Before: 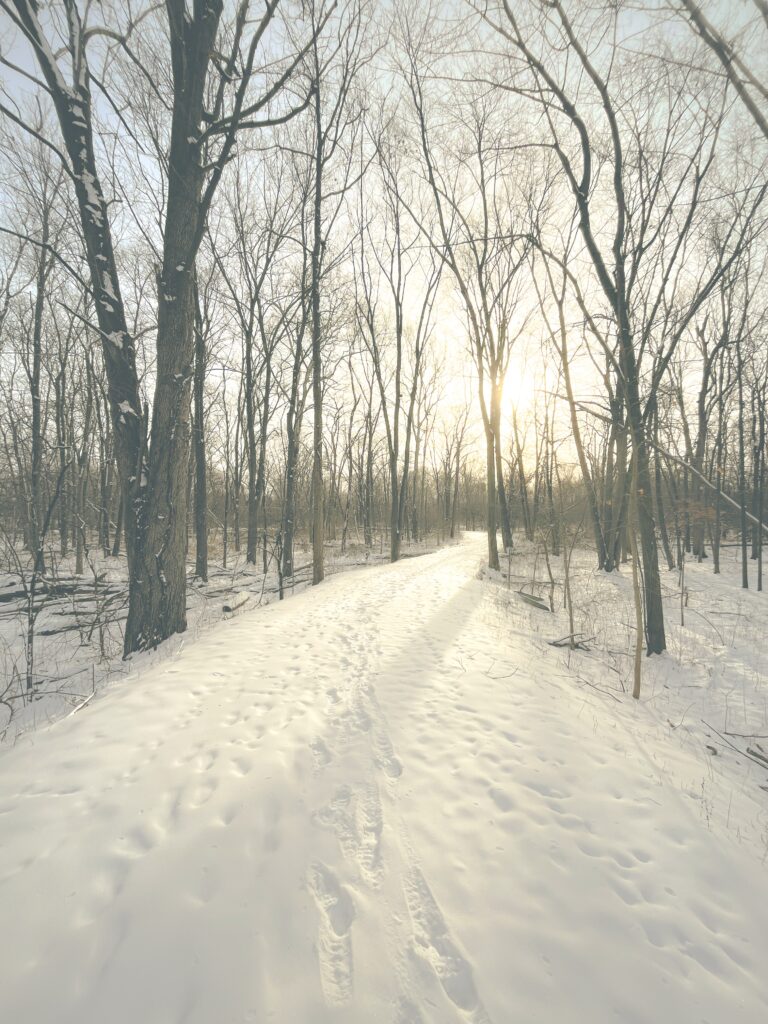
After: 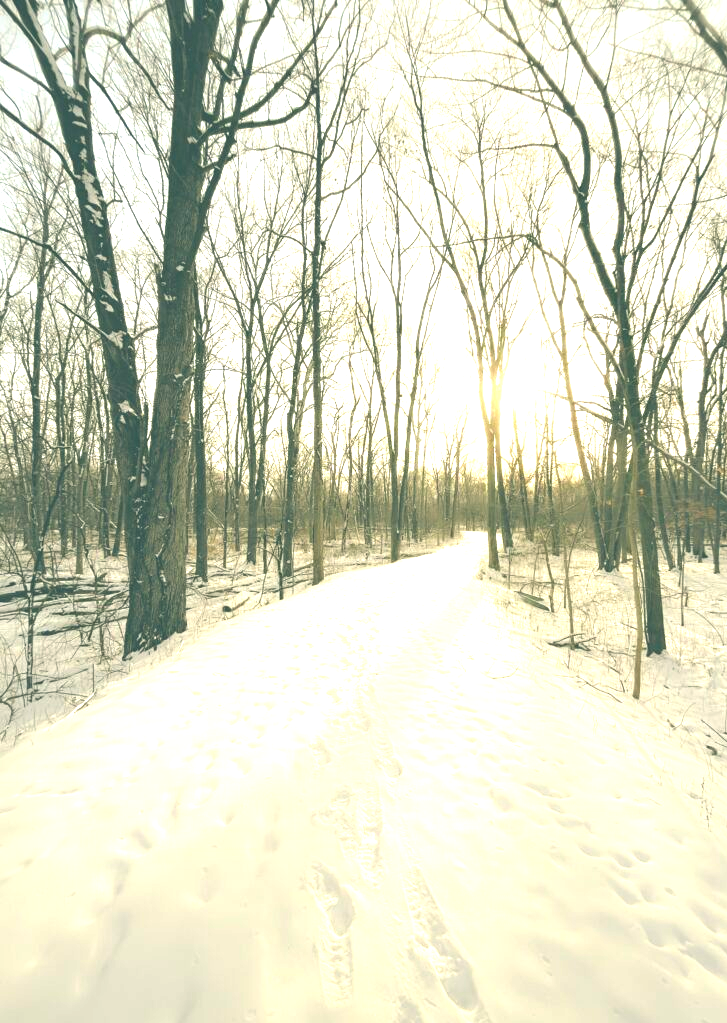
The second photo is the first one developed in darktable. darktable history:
levels: levels [0.031, 0.5, 0.969]
exposure: exposure 0.747 EV, compensate highlight preservation false
color correction: highlights a* -0.572, highlights b* 9.55, shadows a* -9.52, shadows b* 0.845
tone equalizer: edges refinement/feathering 500, mask exposure compensation -1.57 EV, preserve details no
crop and rotate: left 0%, right 5.318%
contrast brightness saturation: contrast 0.067, brightness -0.147, saturation 0.108
